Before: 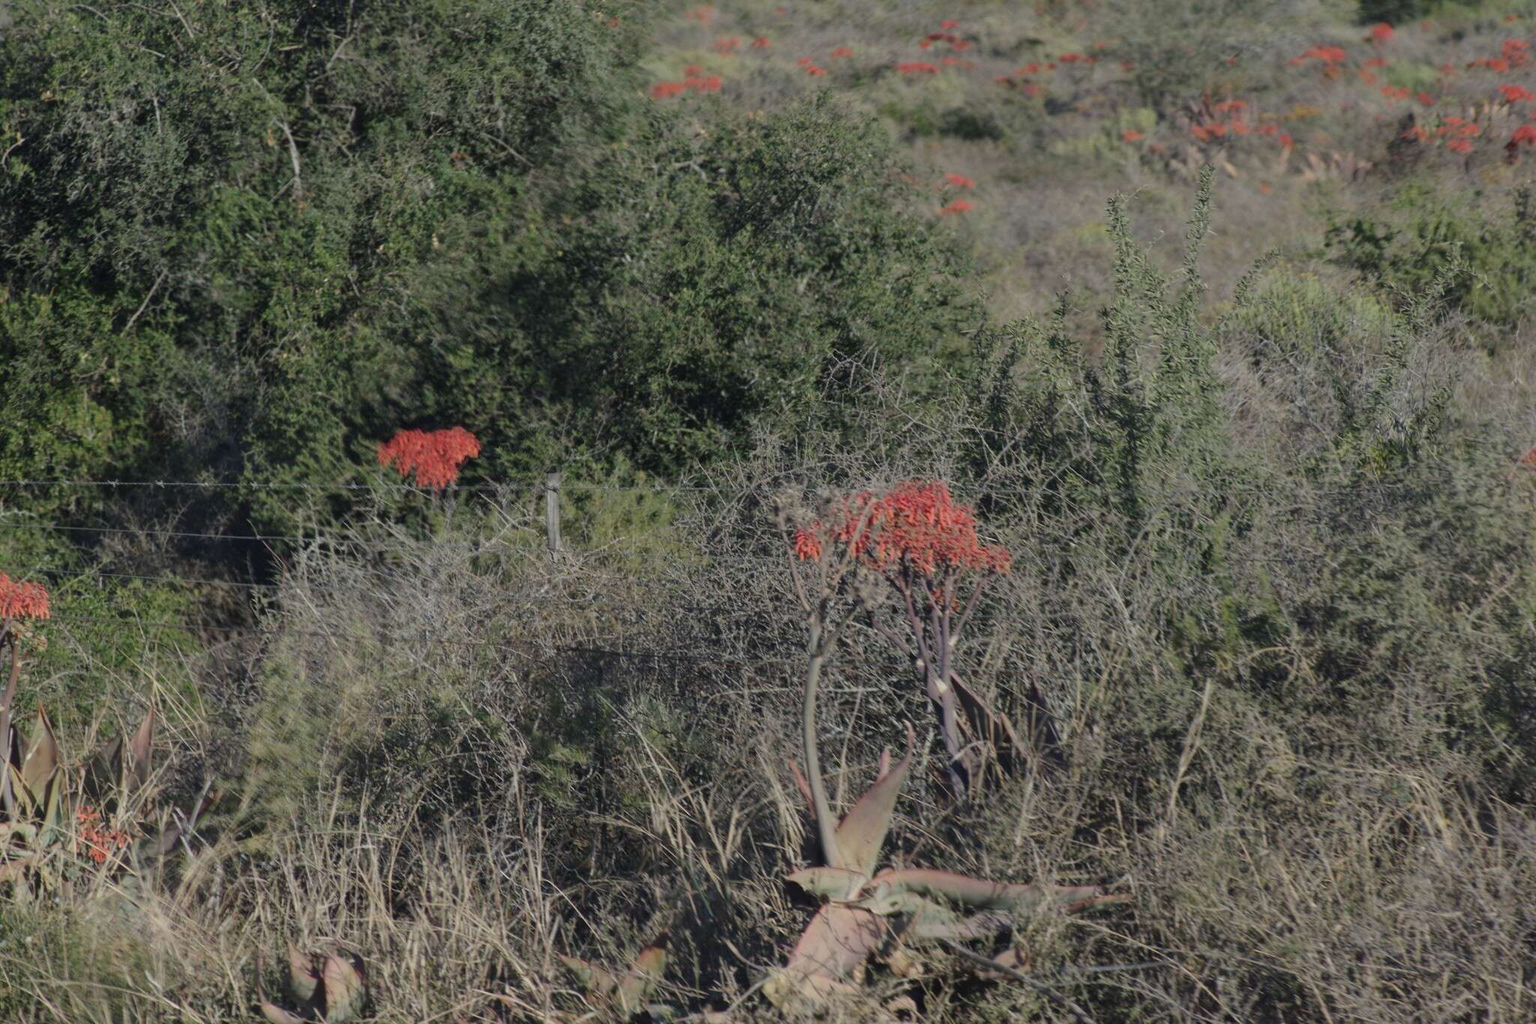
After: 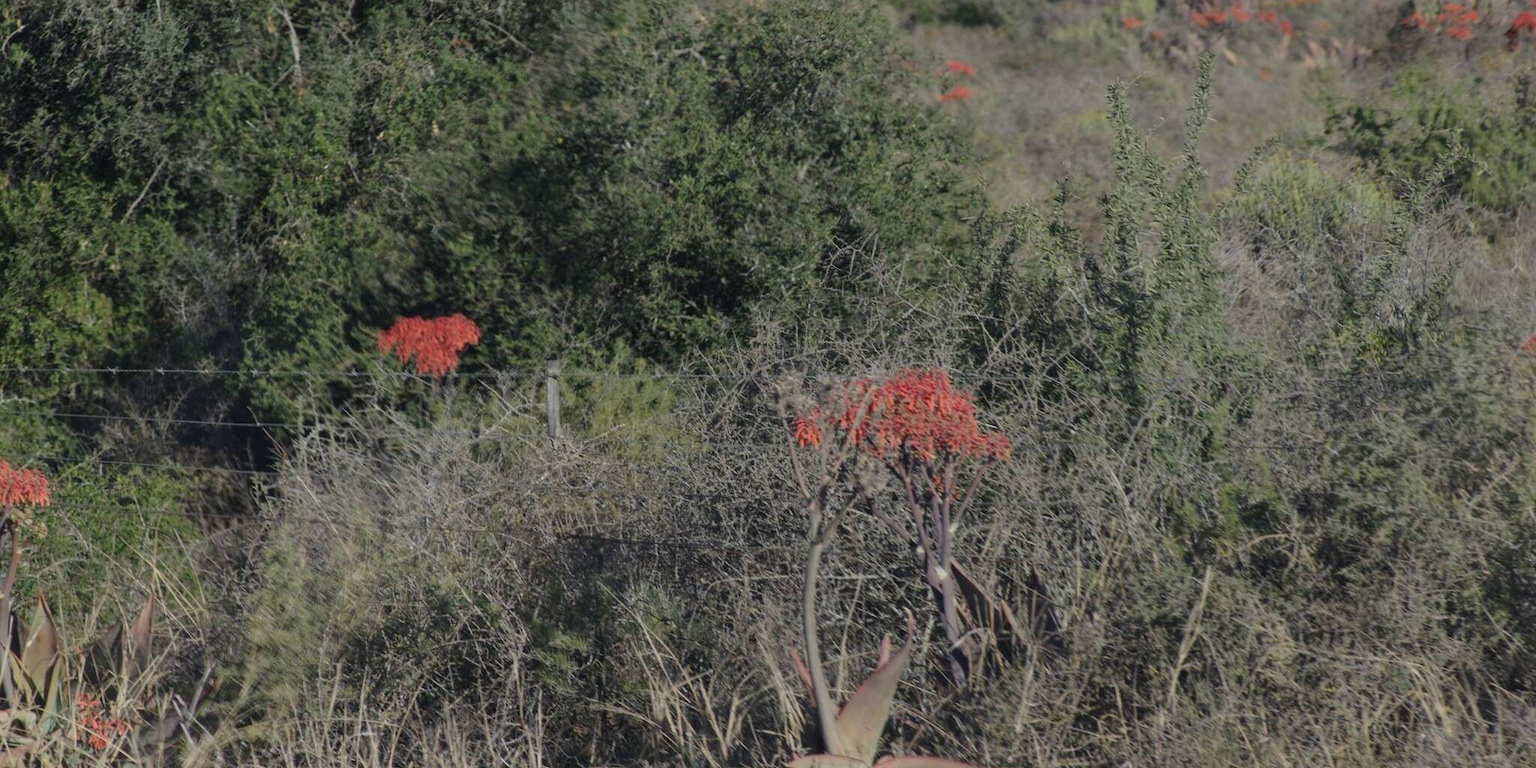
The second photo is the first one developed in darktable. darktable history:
crop: top 11.057%, bottom 13.914%
